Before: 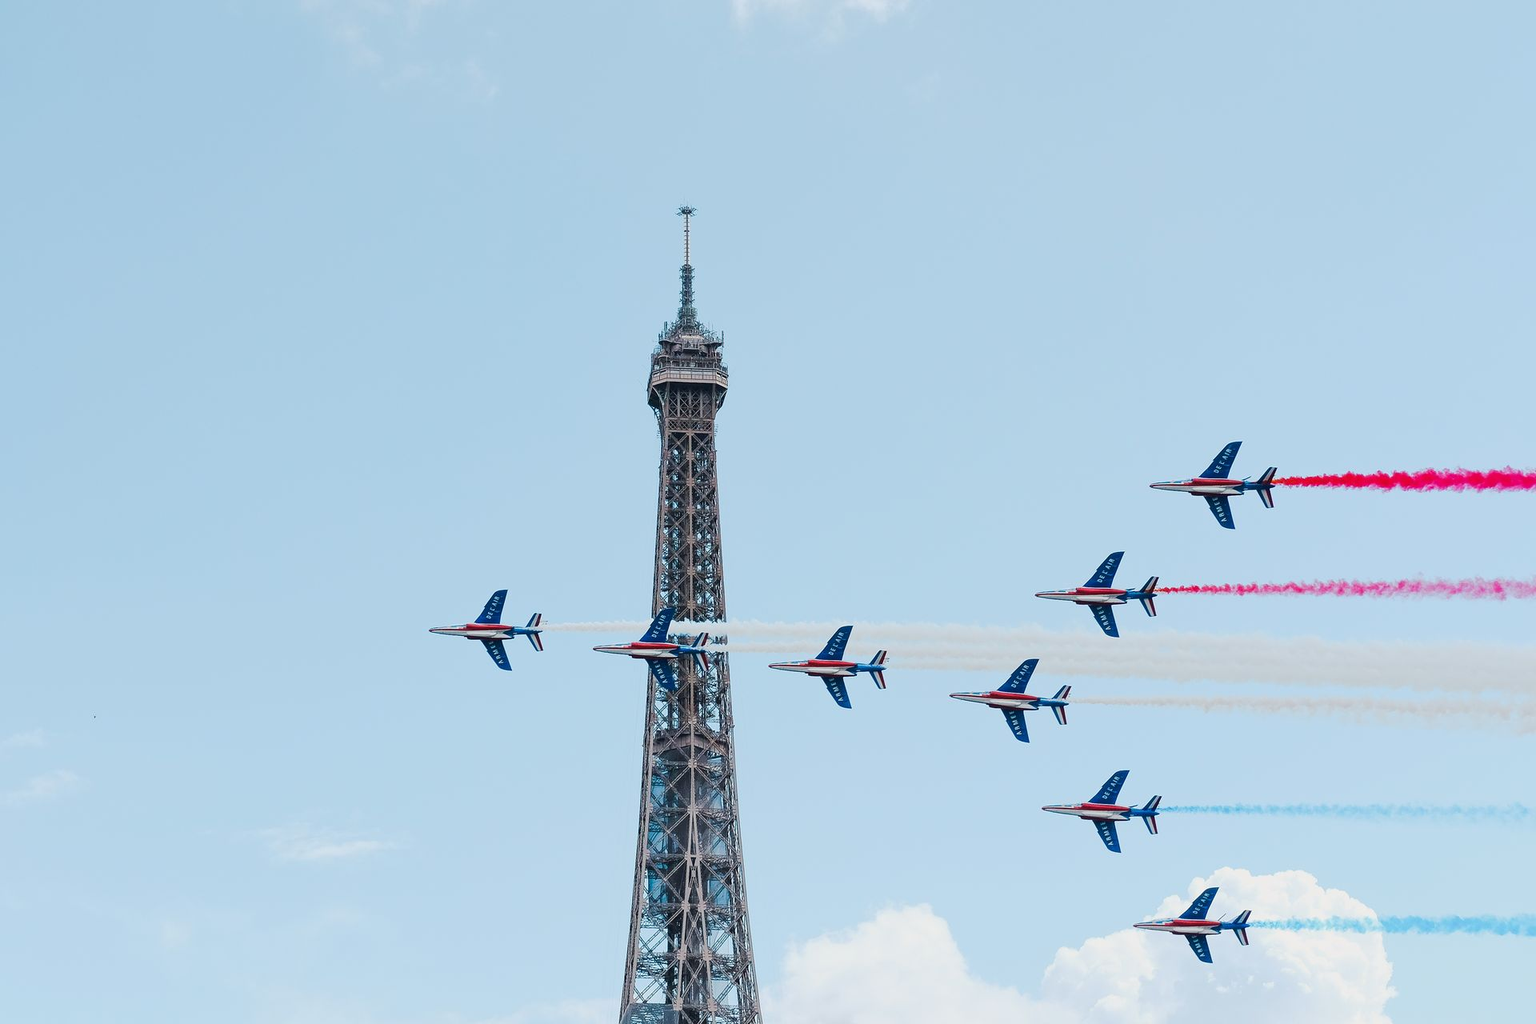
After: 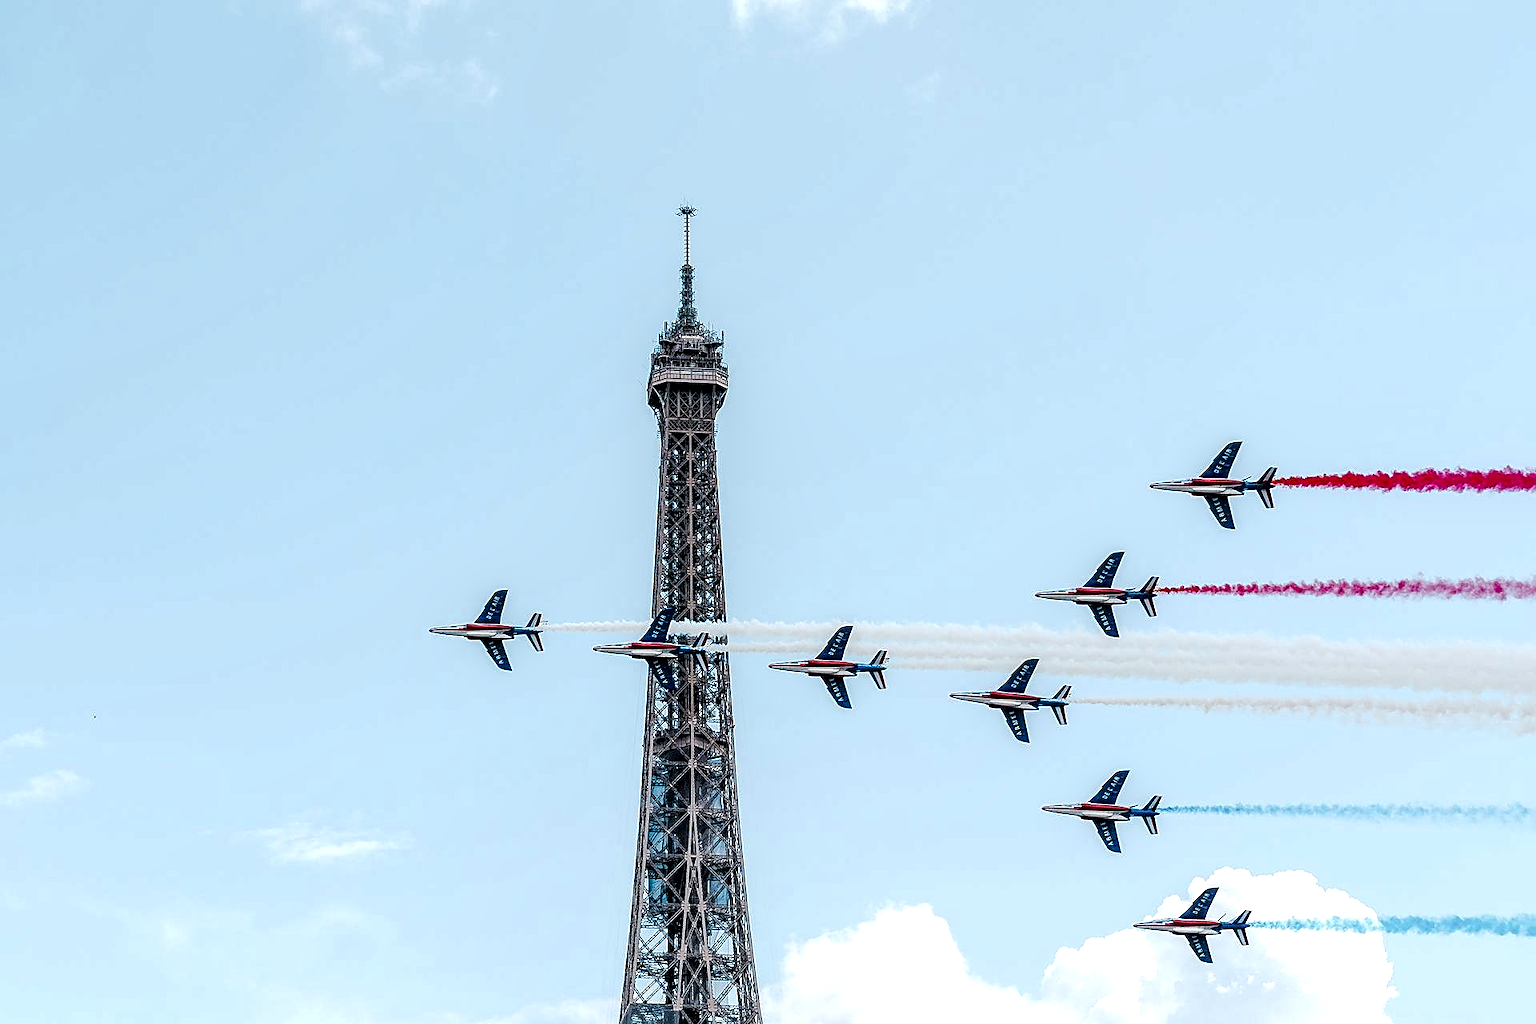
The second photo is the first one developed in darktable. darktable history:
local contrast: highlights 65%, shadows 54%, detail 169%, midtone range 0.514
sharpen: on, module defaults
levels: levels [0.052, 0.496, 0.908]
